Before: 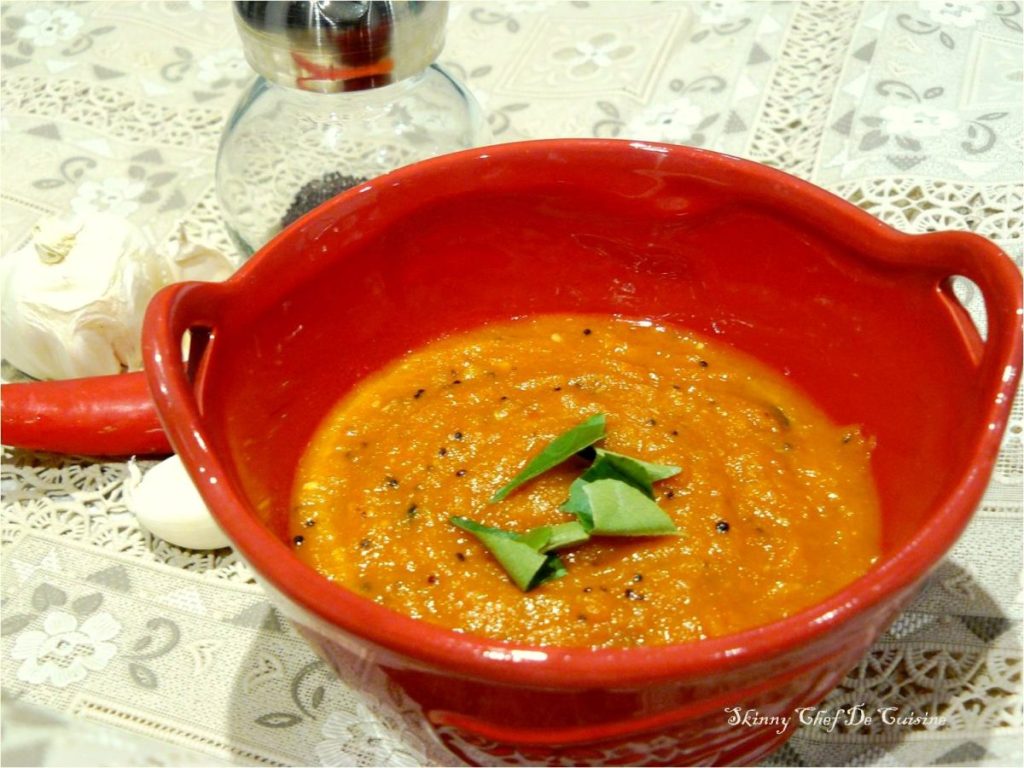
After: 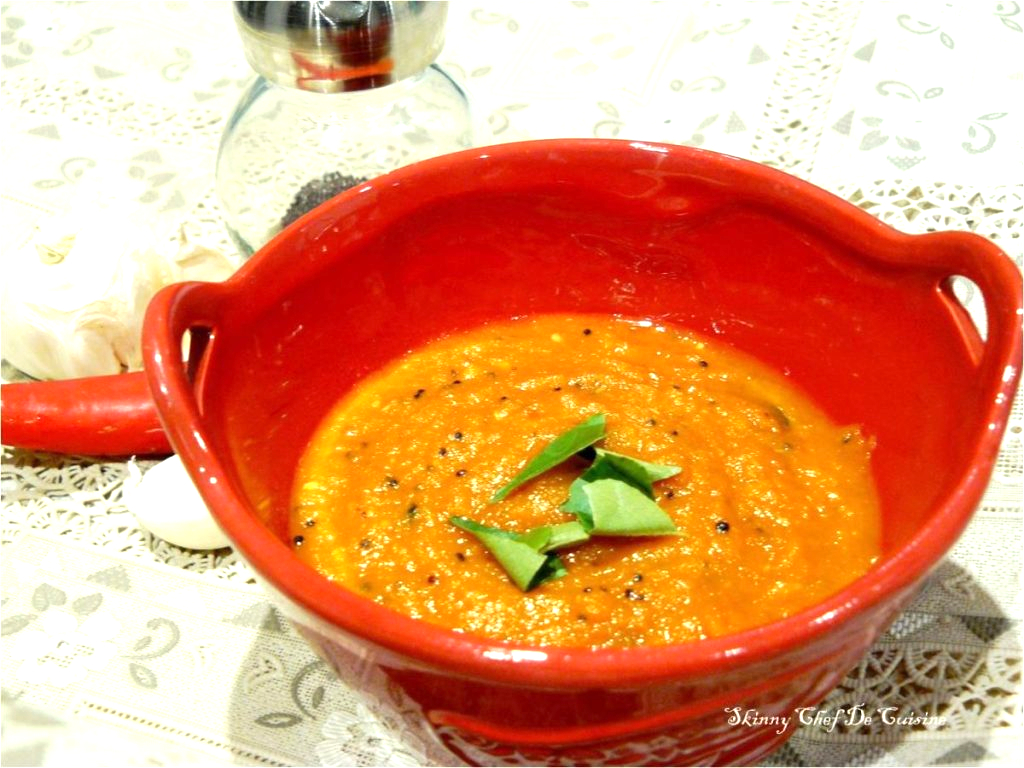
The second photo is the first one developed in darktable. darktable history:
exposure: exposure 0.55 EV, compensate highlight preservation false
